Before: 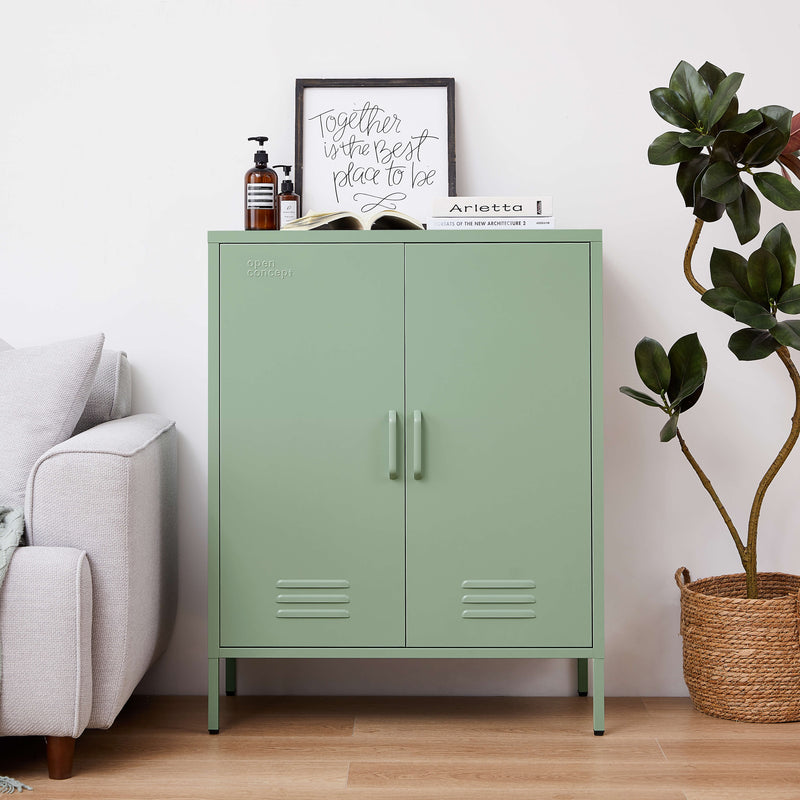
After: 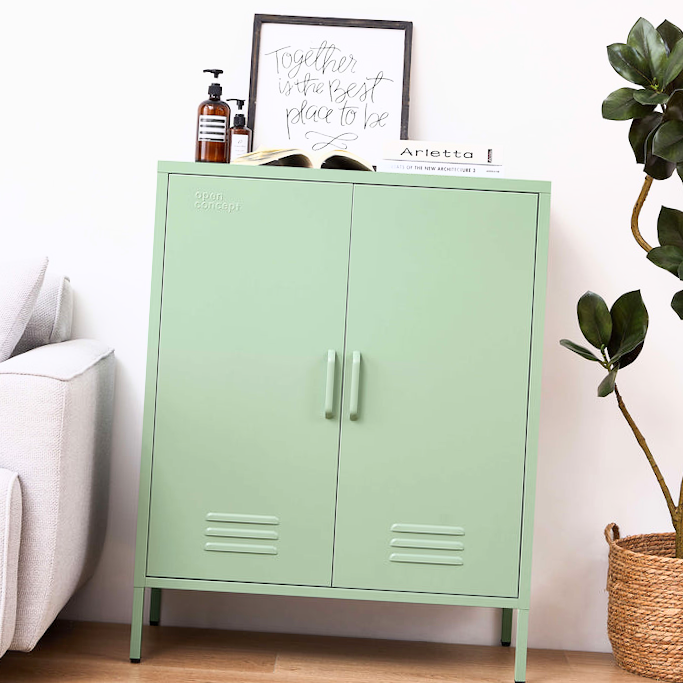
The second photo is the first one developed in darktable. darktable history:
crop and rotate: angle -3.27°, left 5.211%, top 5.211%, right 4.607%, bottom 4.607%
base curve: curves: ch0 [(0, 0) (0.557, 0.834) (1, 1)]
